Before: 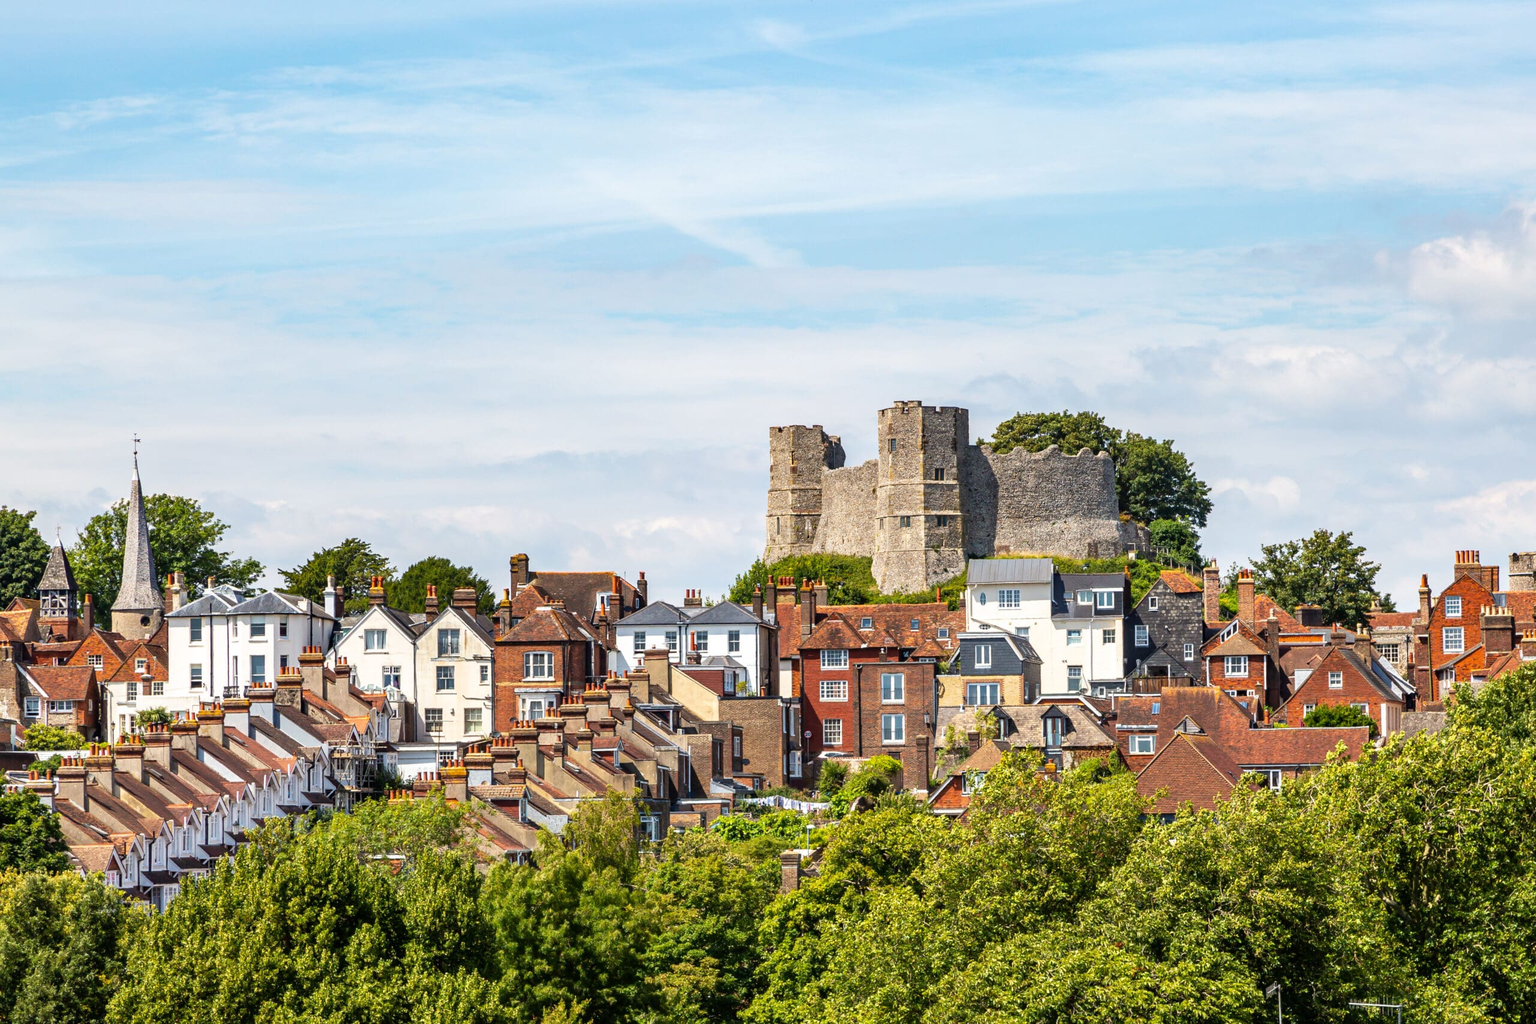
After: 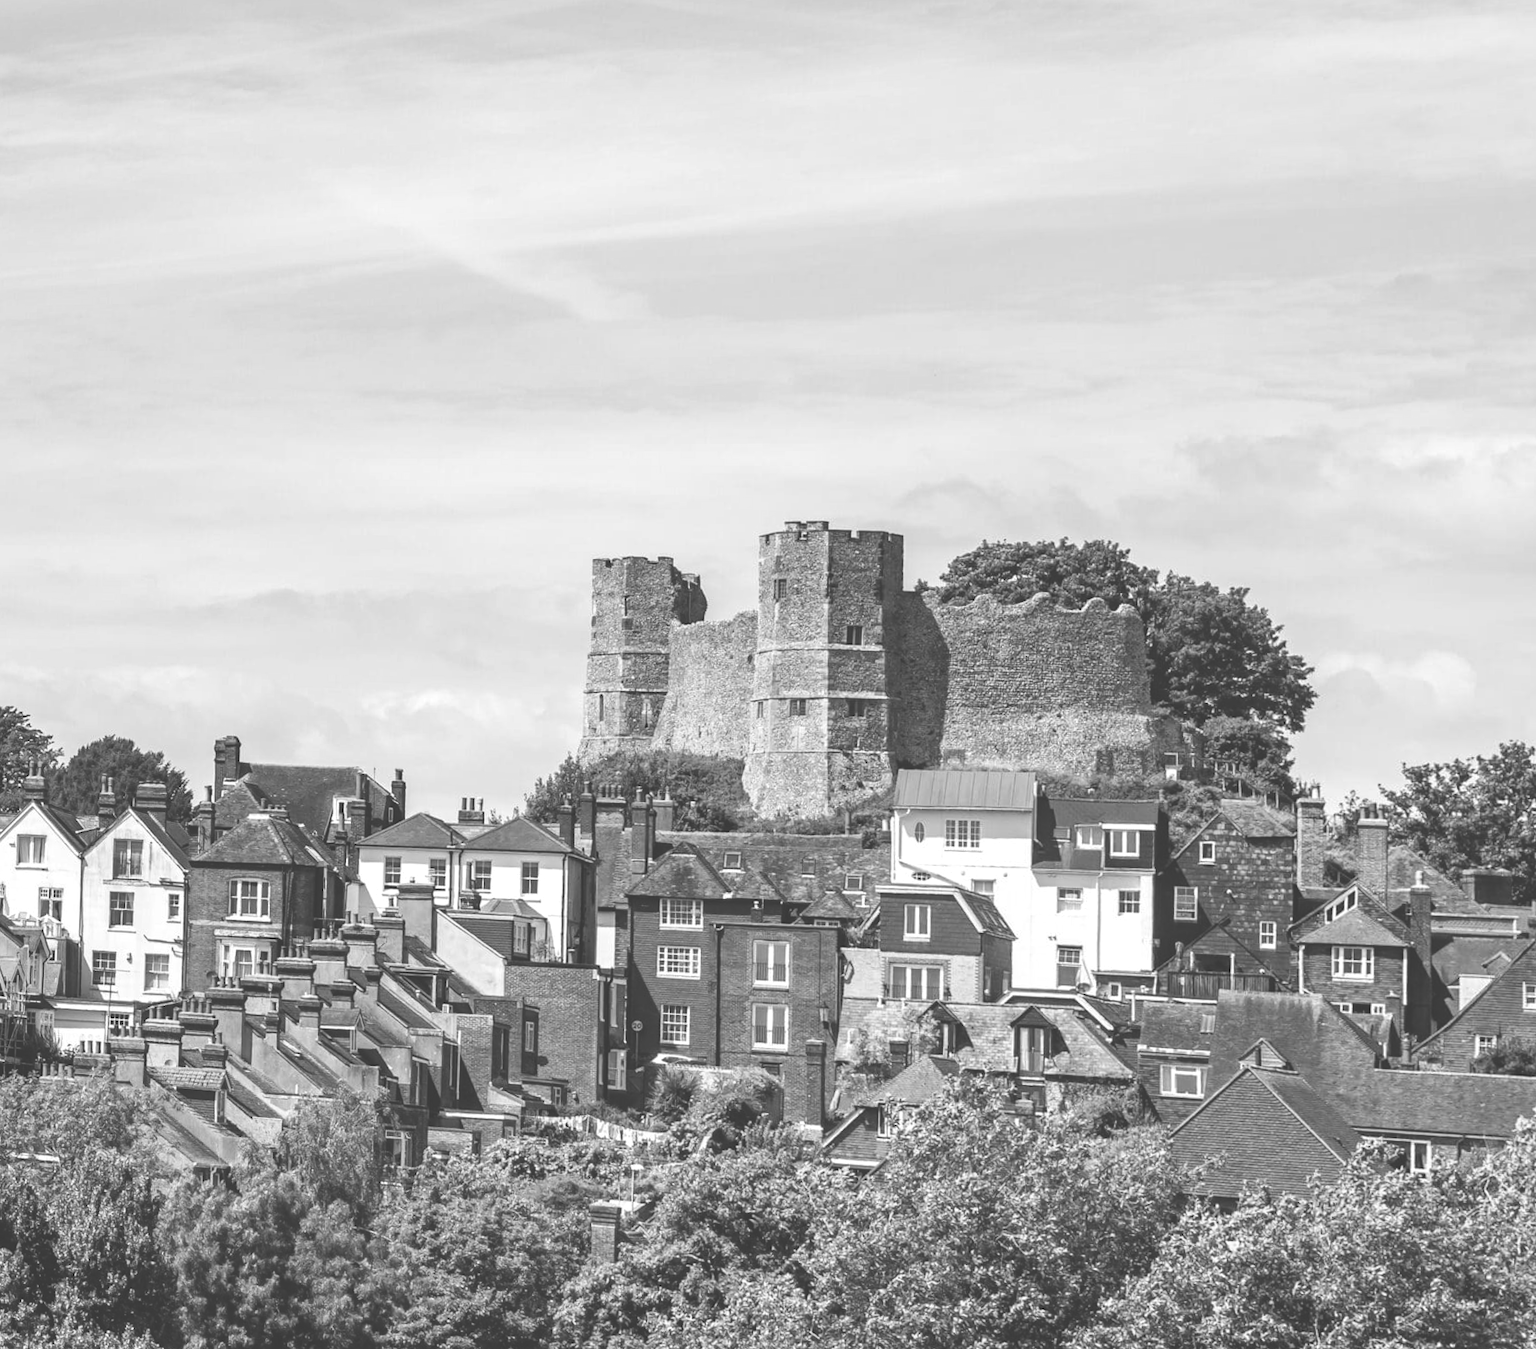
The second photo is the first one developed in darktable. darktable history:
monochrome: on, module defaults
crop: left 16.899%, right 16.556%
rotate and perspective: rotation 1.69°, lens shift (vertical) -0.023, lens shift (horizontal) -0.291, crop left 0.025, crop right 0.988, crop top 0.092, crop bottom 0.842
exposure: black level correction -0.041, exposure 0.064 EV, compensate highlight preservation false
